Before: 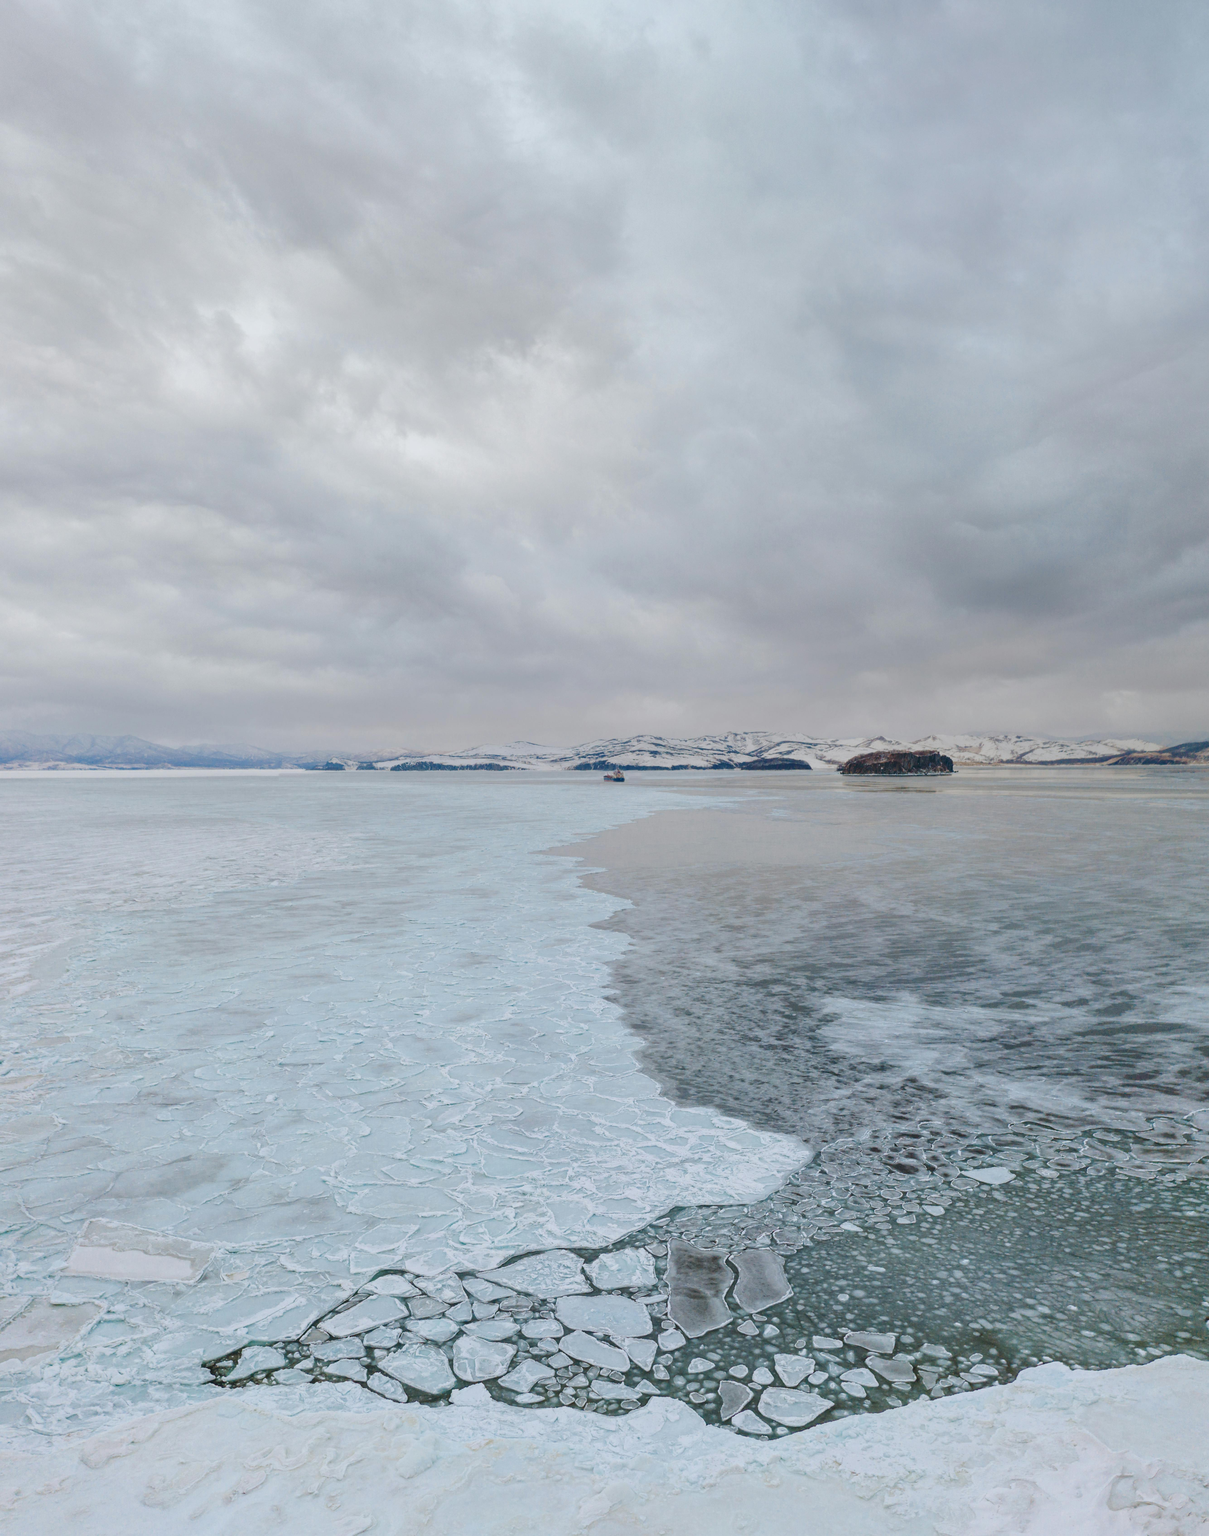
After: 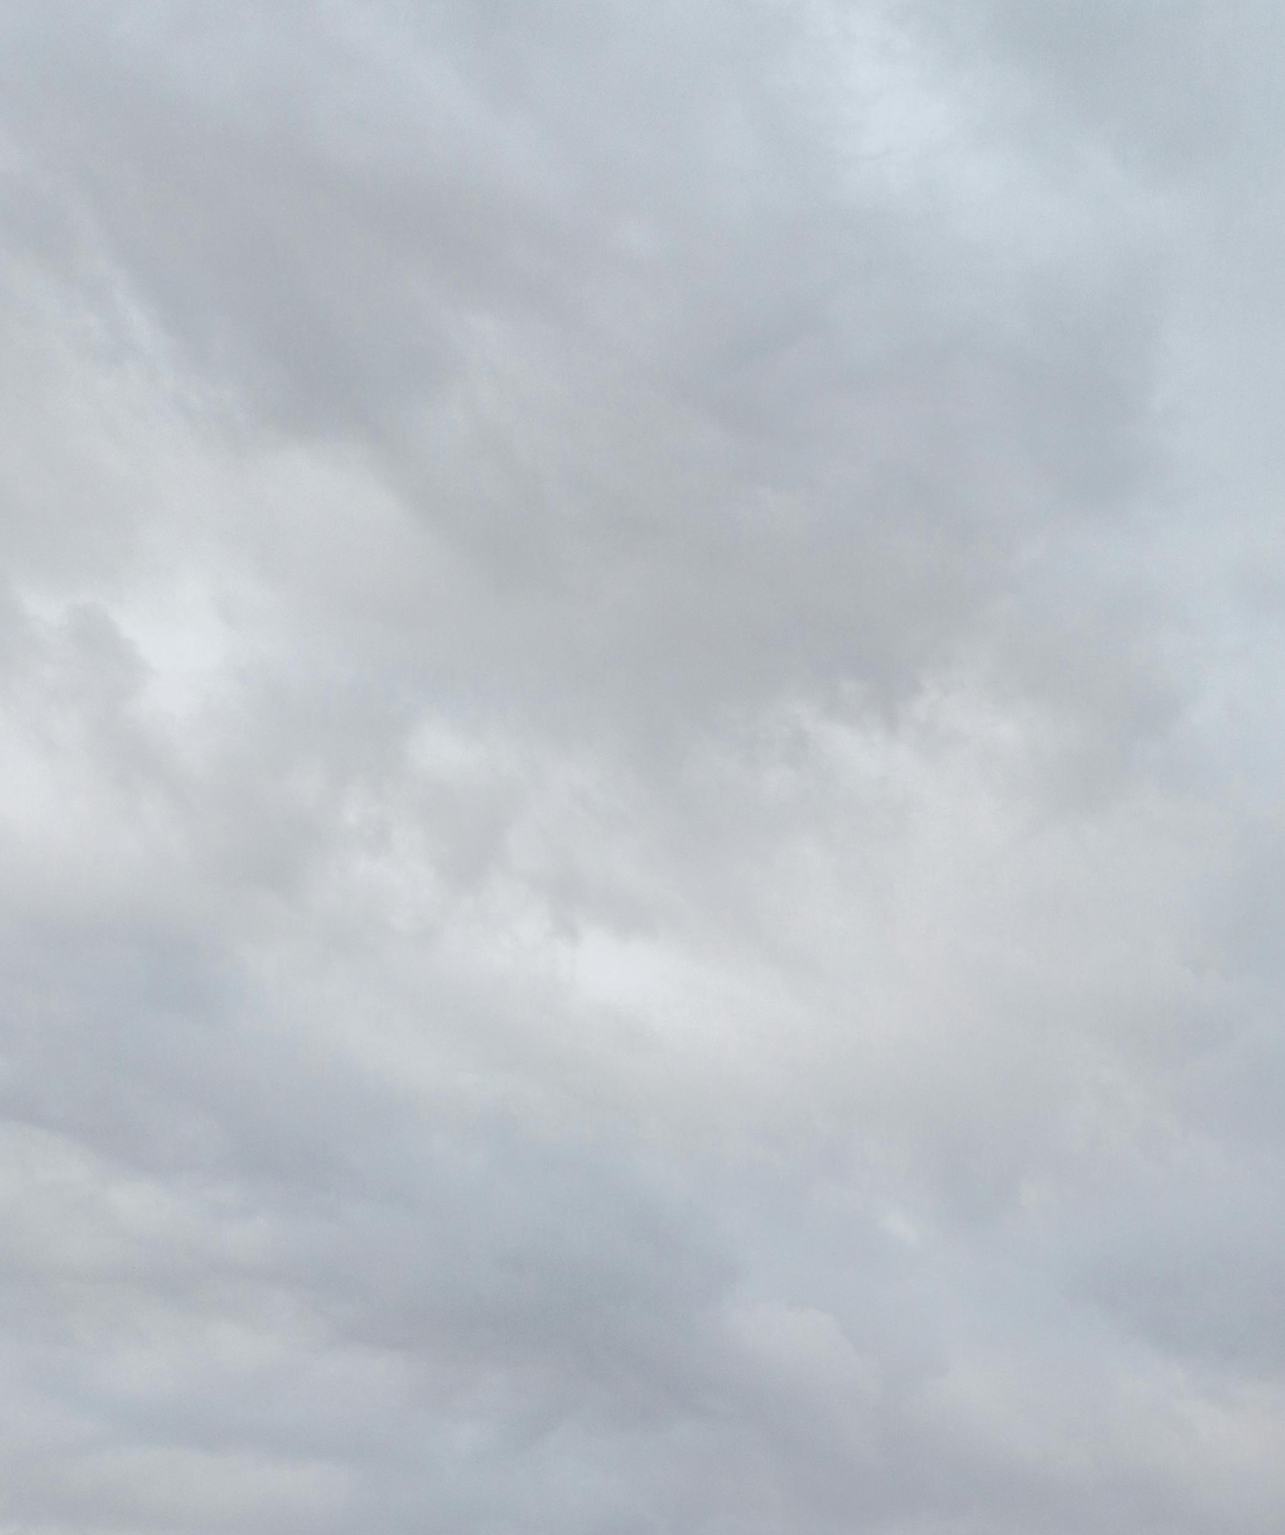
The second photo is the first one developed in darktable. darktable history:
crop: left 15.683%, top 5.454%, right 44.353%, bottom 56.958%
